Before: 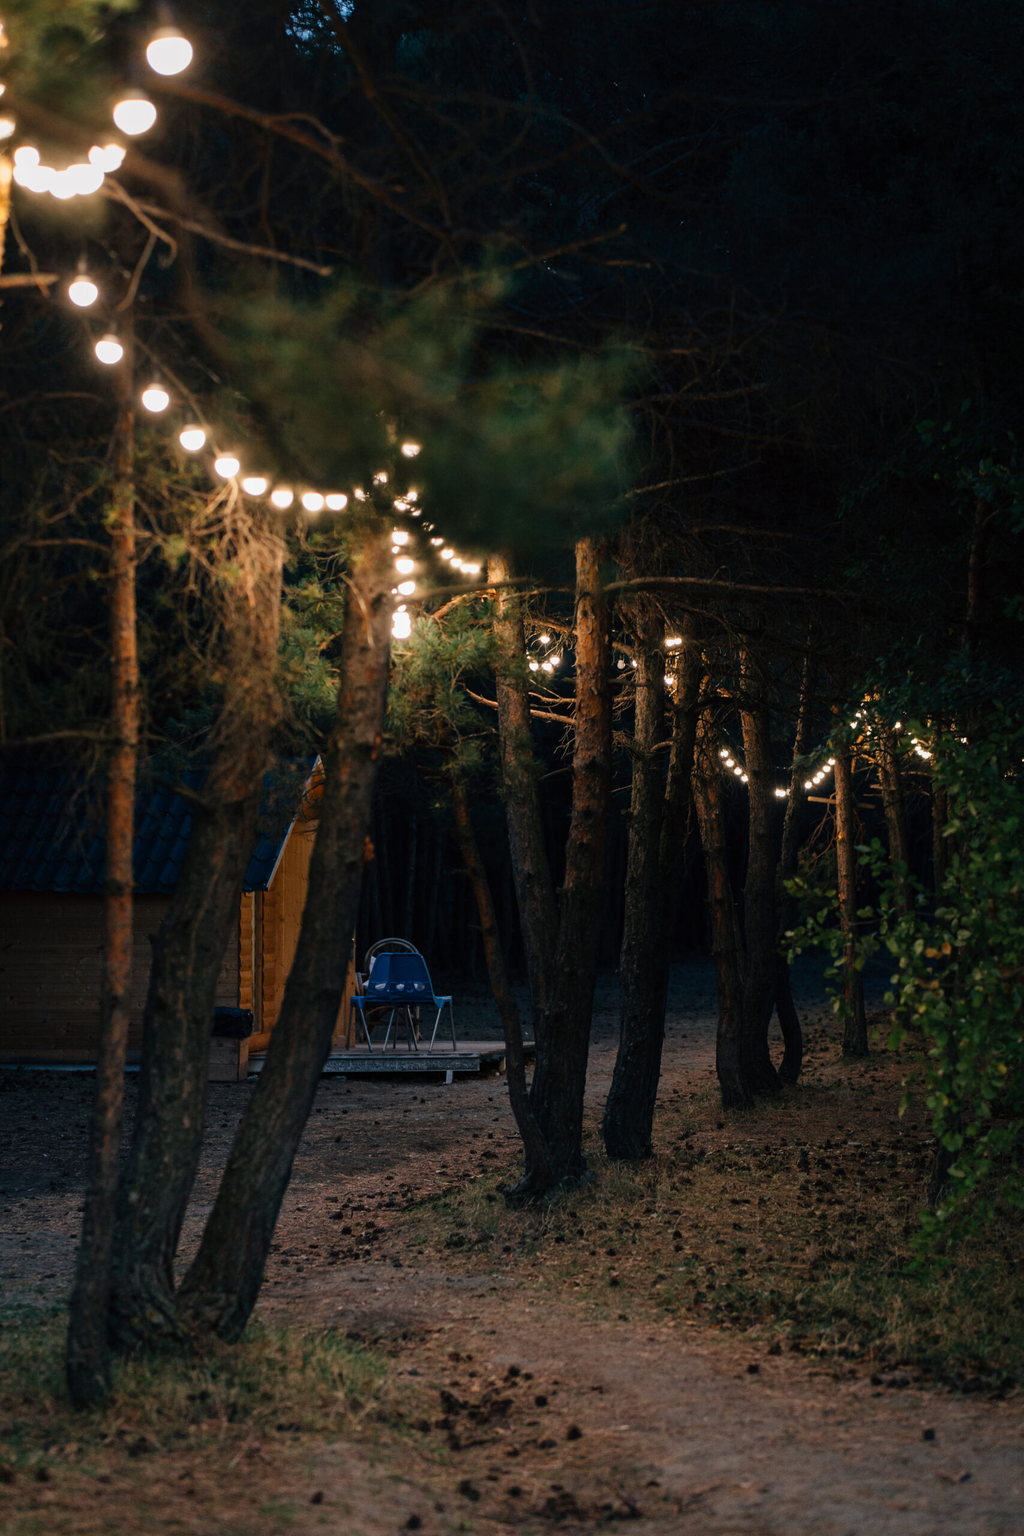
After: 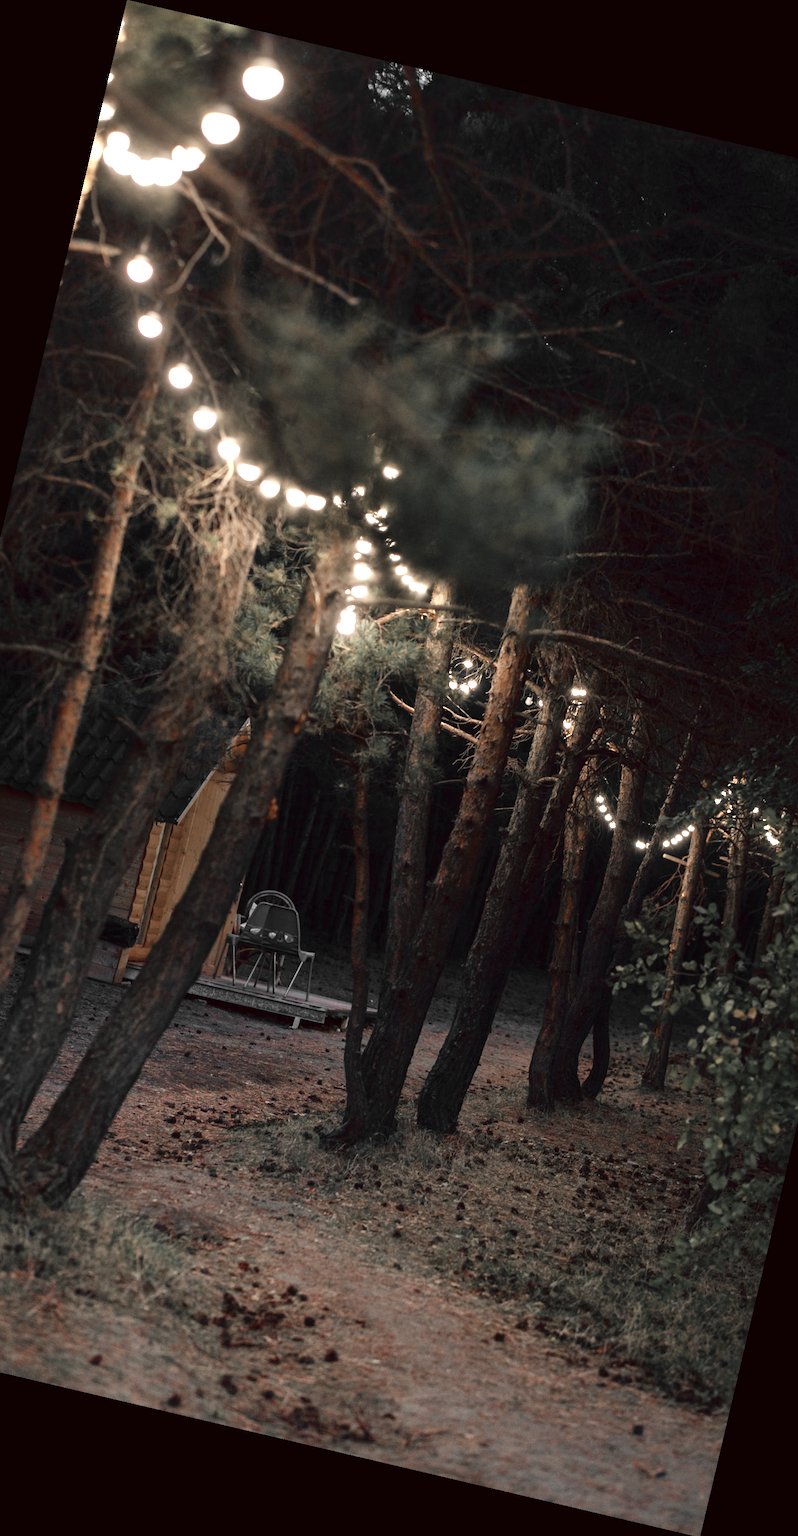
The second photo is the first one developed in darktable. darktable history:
color correction: highlights a* -0.95, highlights b* 4.5, shadows a* 3.55
shadows and highlights: shadows 25, highlights -25
color zones: curves: ch1 [(0, 0.831) (0.08, 0.771) (0.157, 0.268) (0.241, 0.207) (0.562, -0.005) (0.714, -0.013) (0.876, 0.01) (1, 0.831)]
crop and rotate: left 15.546%, right 17.787%
rotate and perspective: rotation 13.27°, automatic cropping off
sharpen: radius 5.325, amount 0.312, threshold 26.433
exposure: black level correction 0, exposure 0.7 EV, compensate exposure bias true, compensate highlight preservation false
